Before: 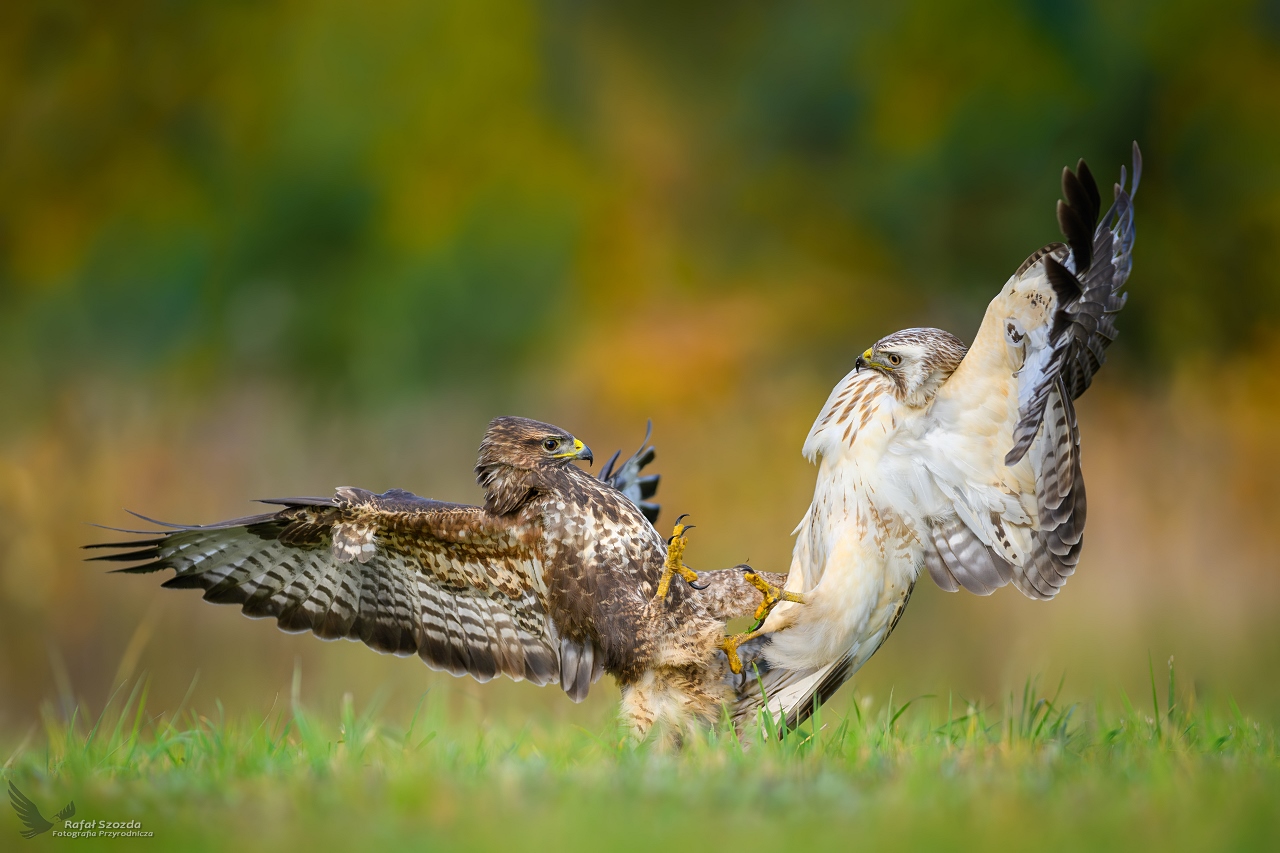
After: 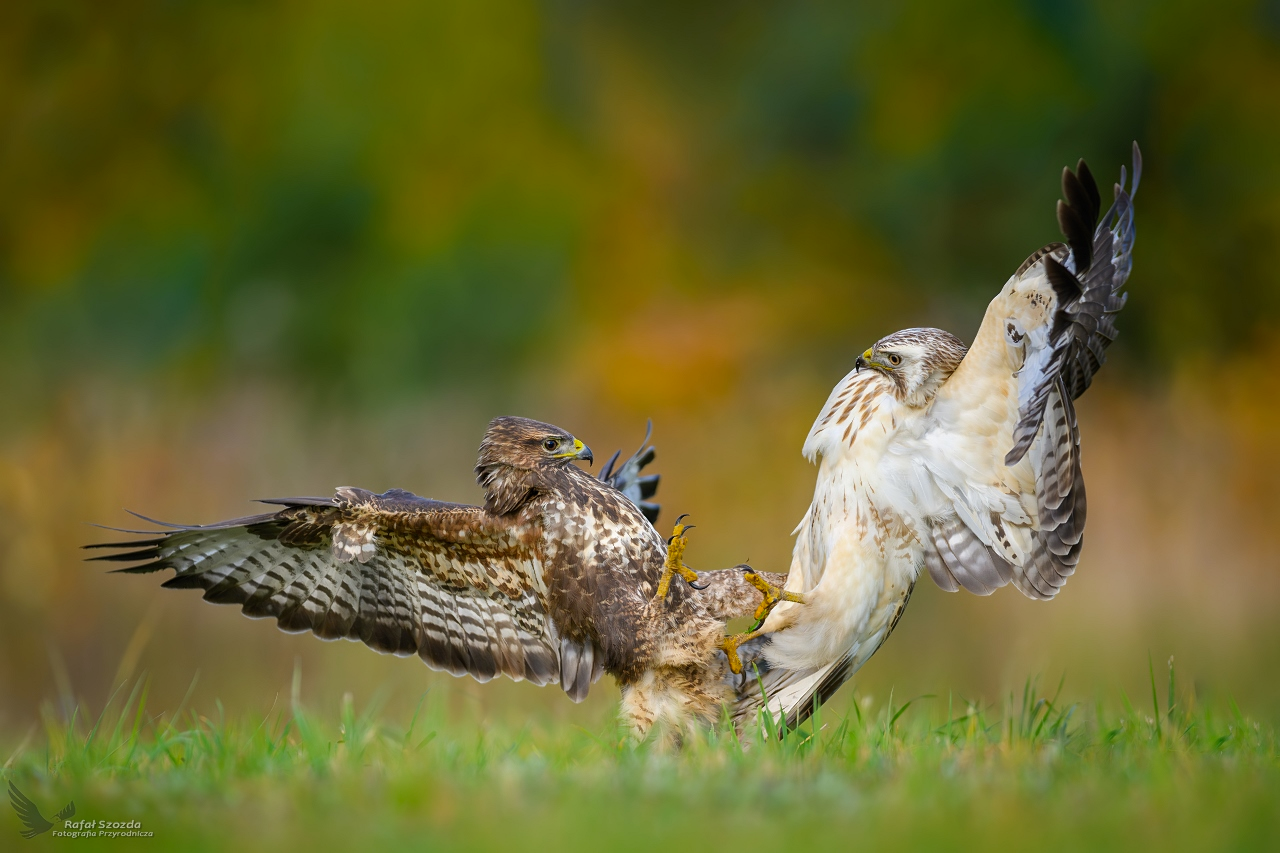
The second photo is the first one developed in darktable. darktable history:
color zones: curves: ch0 [(0, 0.444) (0.143, 0.442) (0.286, 0.441) (0.429, 0.441) (0.571, 0.441) (0.714, 0.441) (0.857, 0.442) (1, 0.444)]
white balance: red 1, blue 1
rotate and perspective: automatic cropping off
